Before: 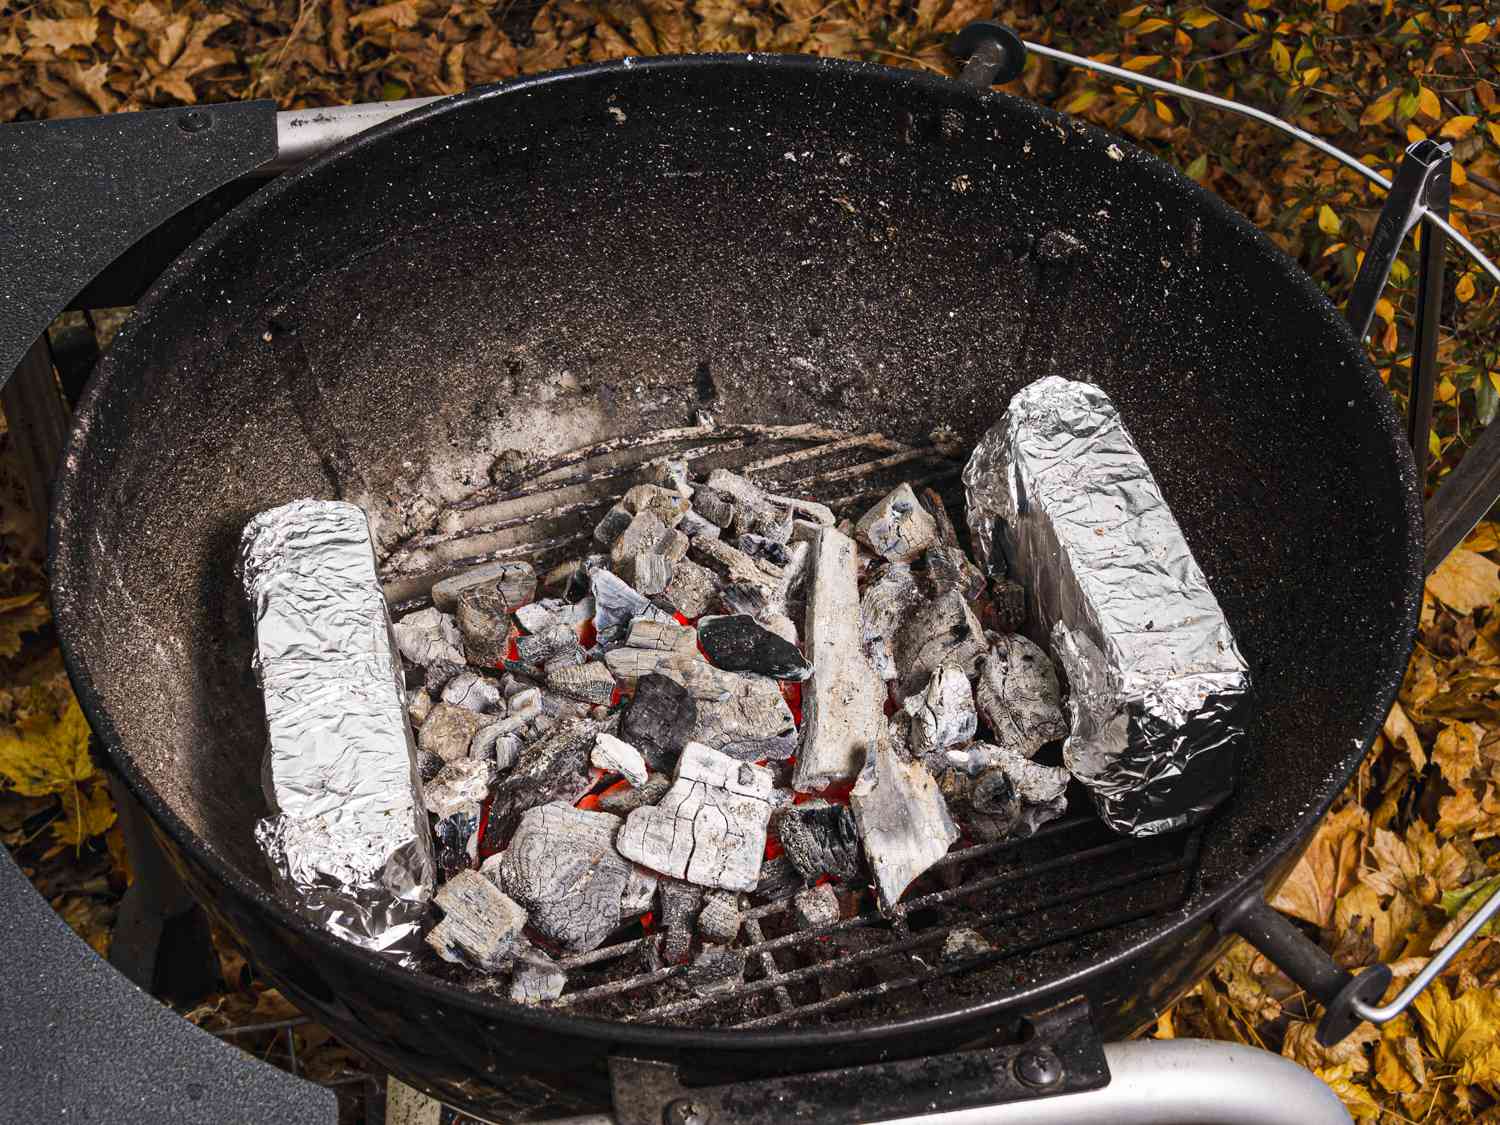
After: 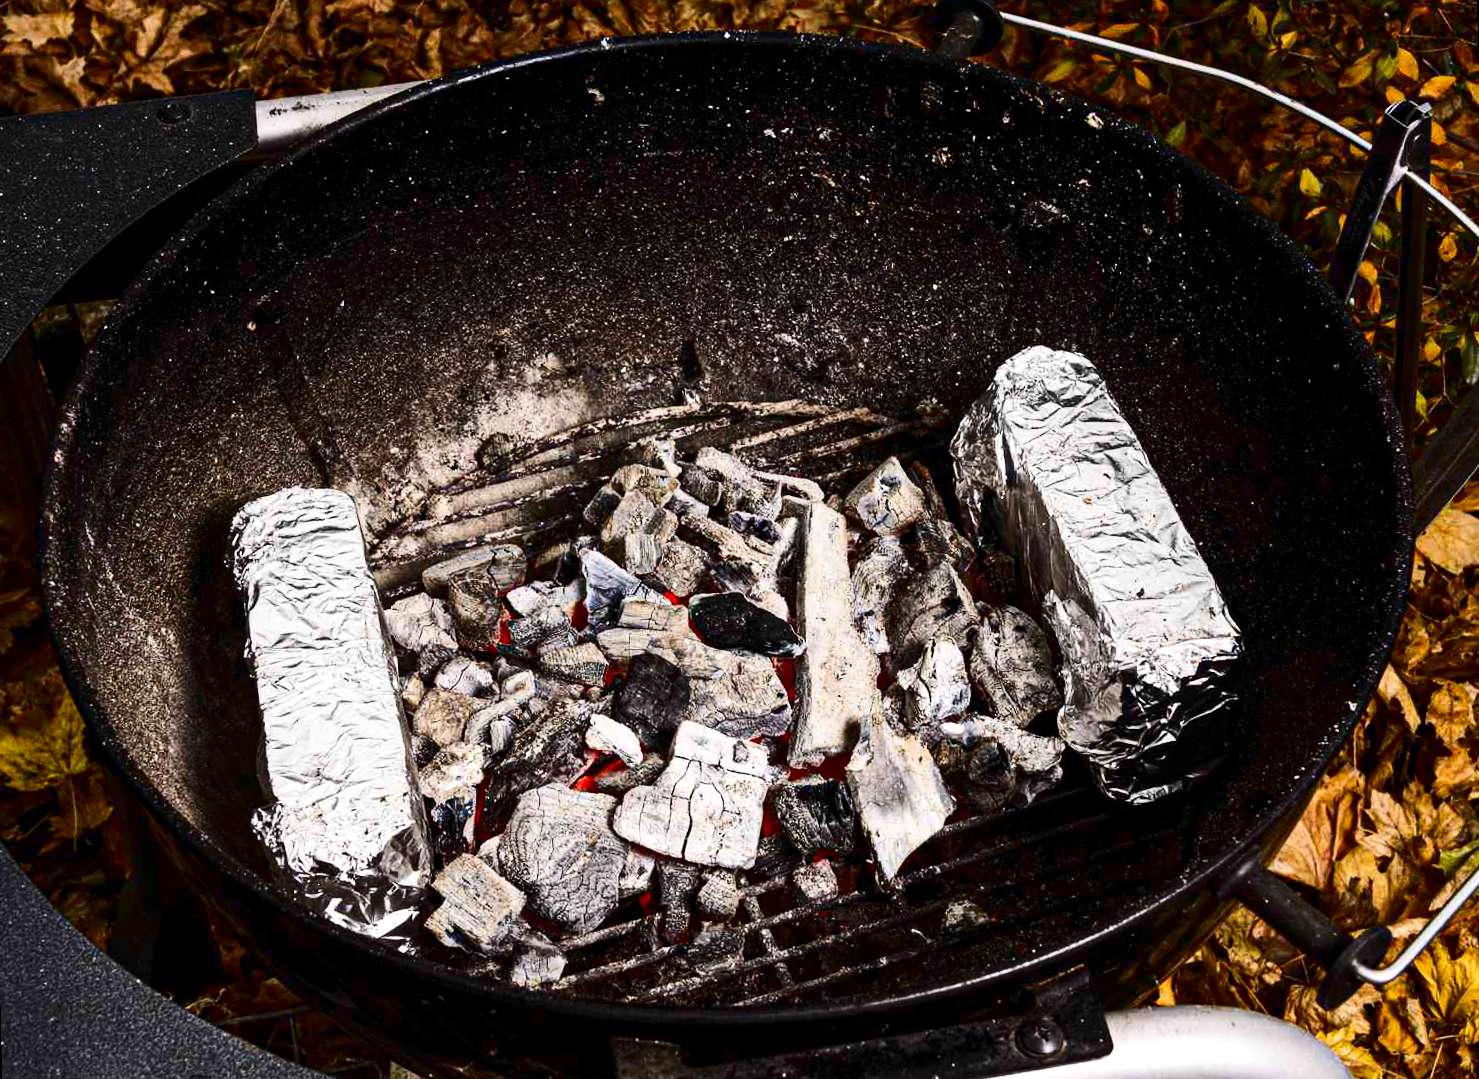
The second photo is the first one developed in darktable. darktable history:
contrast brightness saturation: contrast 0.32, brightness -0.08, saturation 0.17
rotate and perspective: rotation -1.42°, crop left 0.016, crop right 0.984, crop top 0.035, crop bottom 0.965
local contrast: highlights 100%, shadows 100%, detail 120%, midtone range 0.2
